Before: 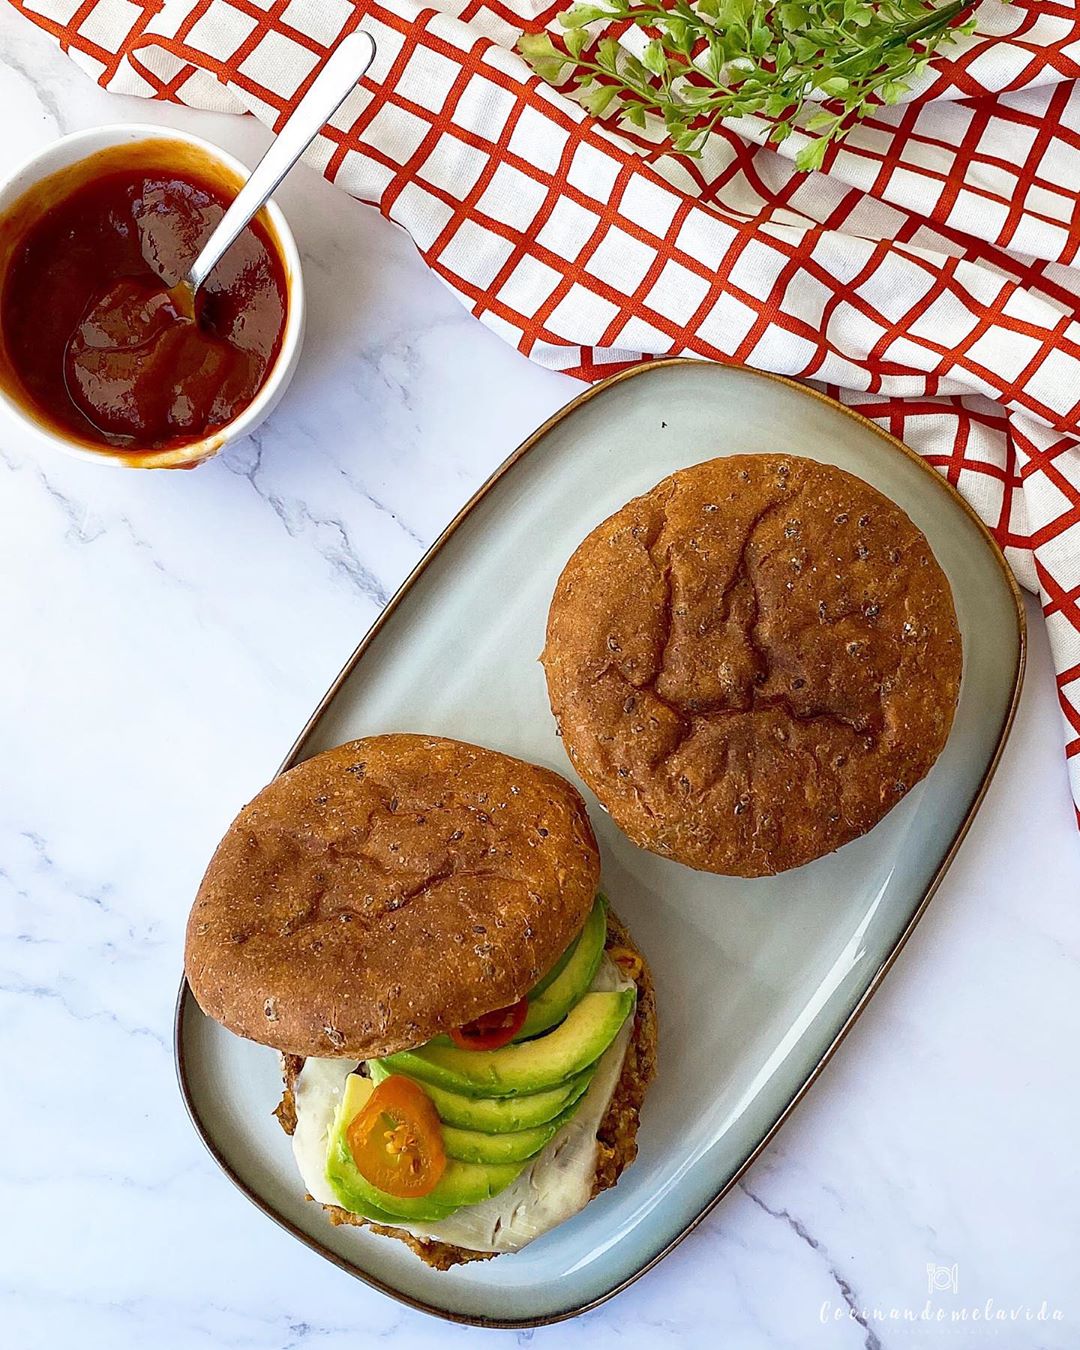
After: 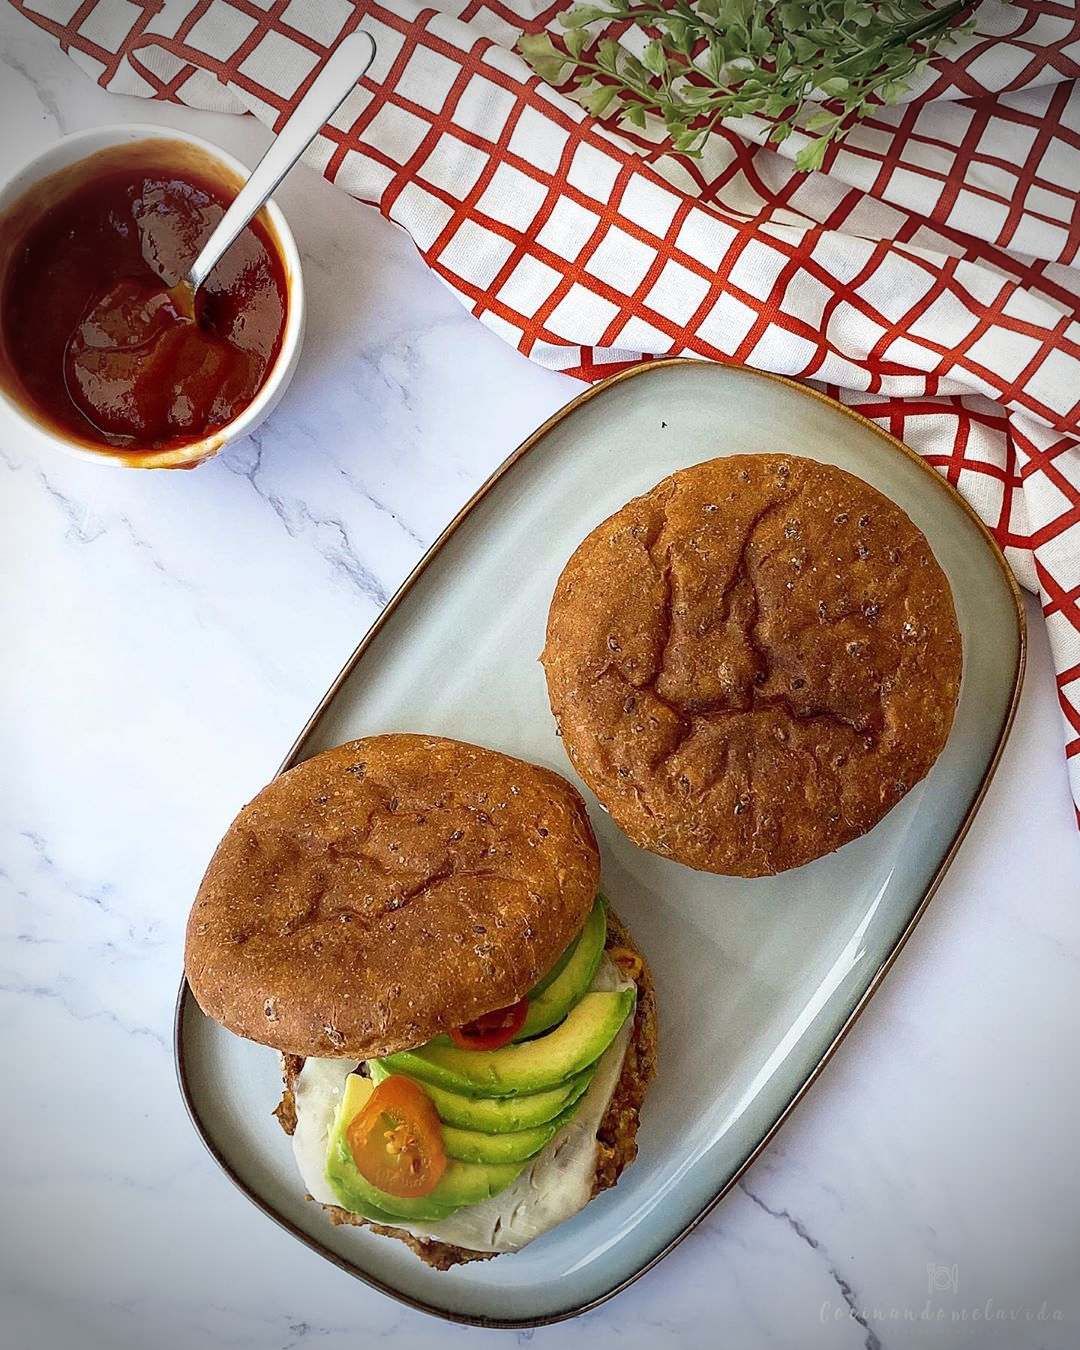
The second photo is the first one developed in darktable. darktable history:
color balance: output saturation 98.5%
vignetting: fall-off start 75%, brightness -0.692, width/height ratio 1.084
